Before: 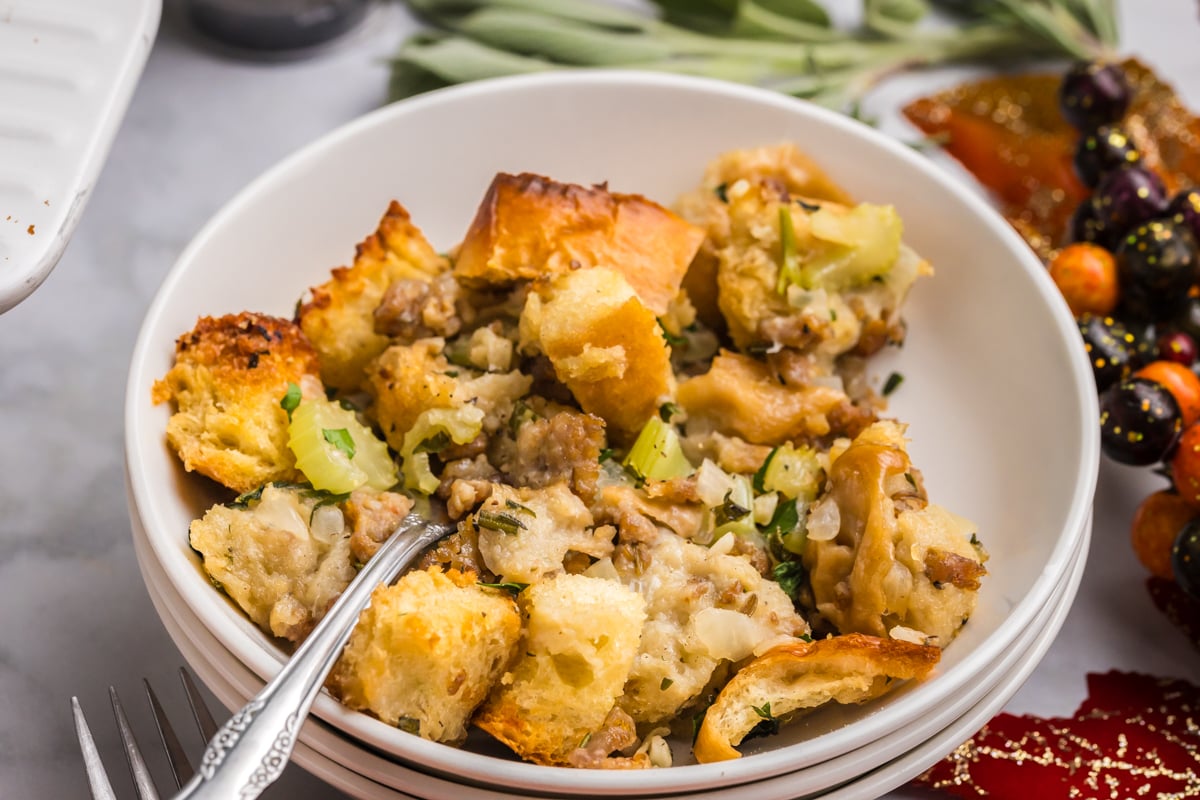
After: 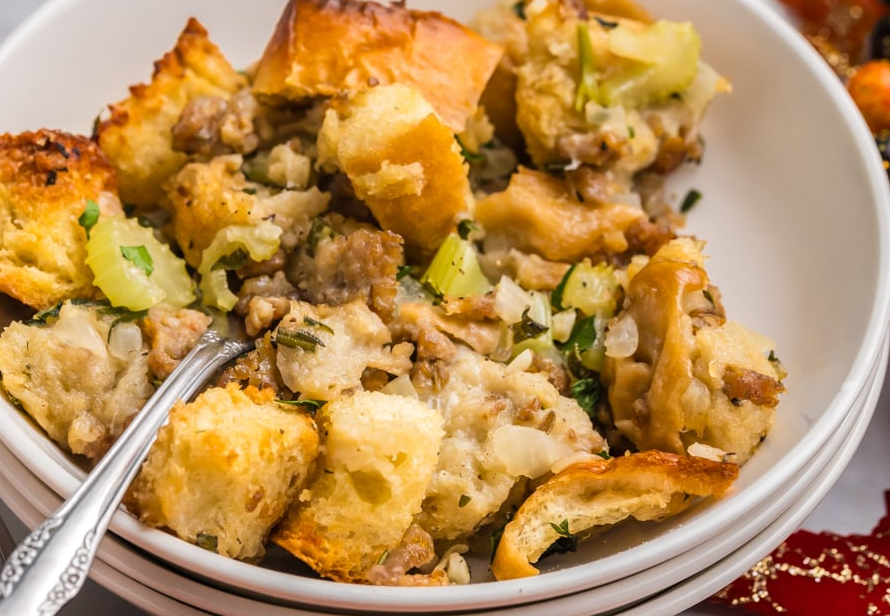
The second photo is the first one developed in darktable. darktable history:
crop: left 16.853%, top 22.947%, right 8.907%
